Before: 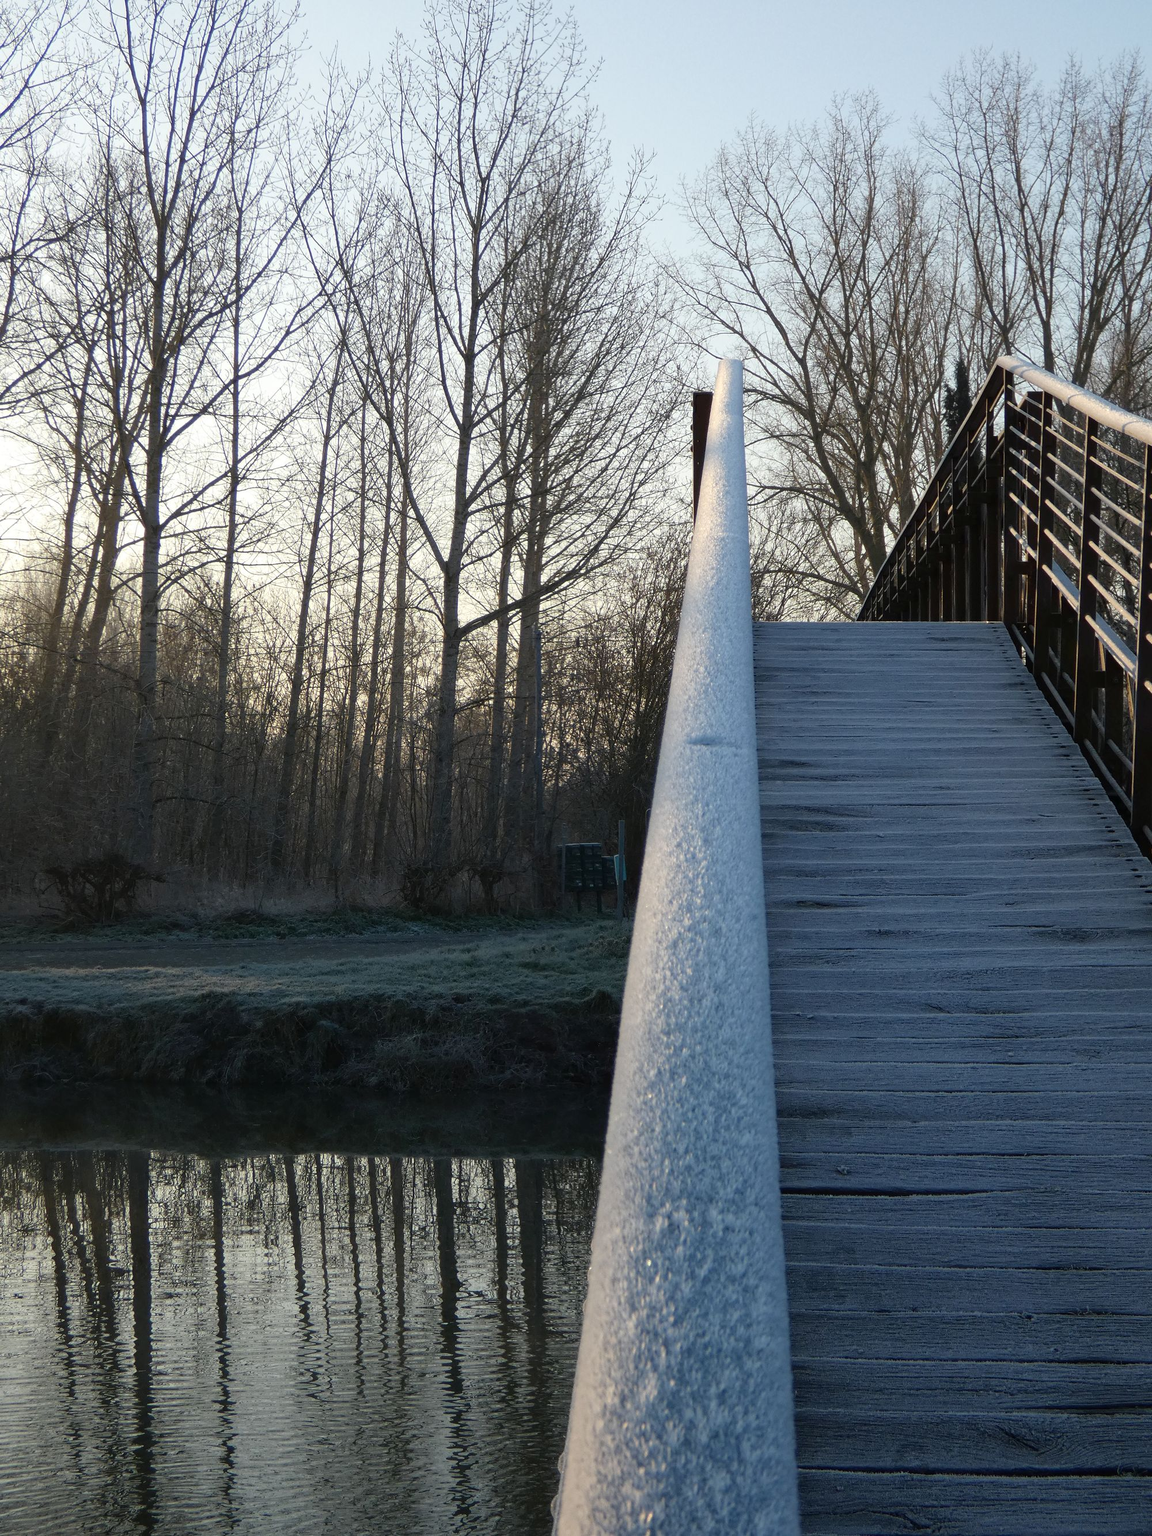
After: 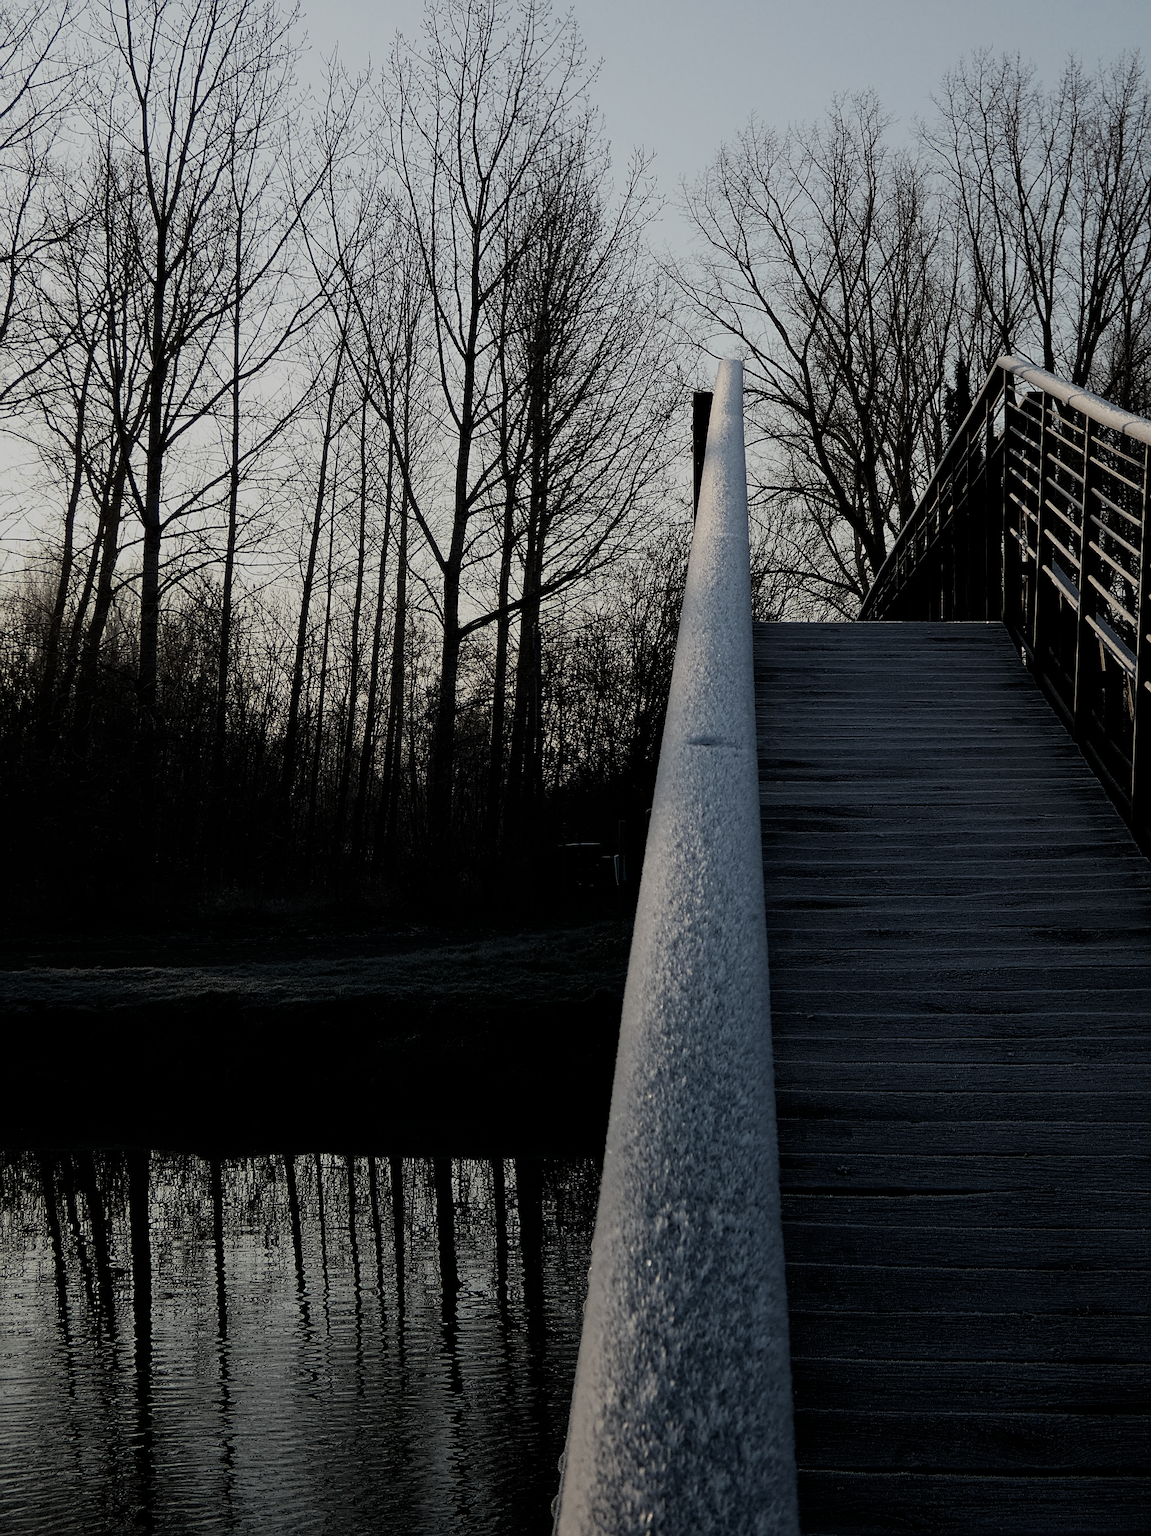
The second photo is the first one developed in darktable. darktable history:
sharpen: on, module defaults
contrast brightness saturation: contrast 0.099, saturation -0.285
filmic rgb: black relative exposure -5.01 EV, white relative exposure 4 EV, hardness 2.89, contrast 1.398, highlights saturation mix -29.05%
exposure: exposure -0.999 EV, compensate highlight preservation false
